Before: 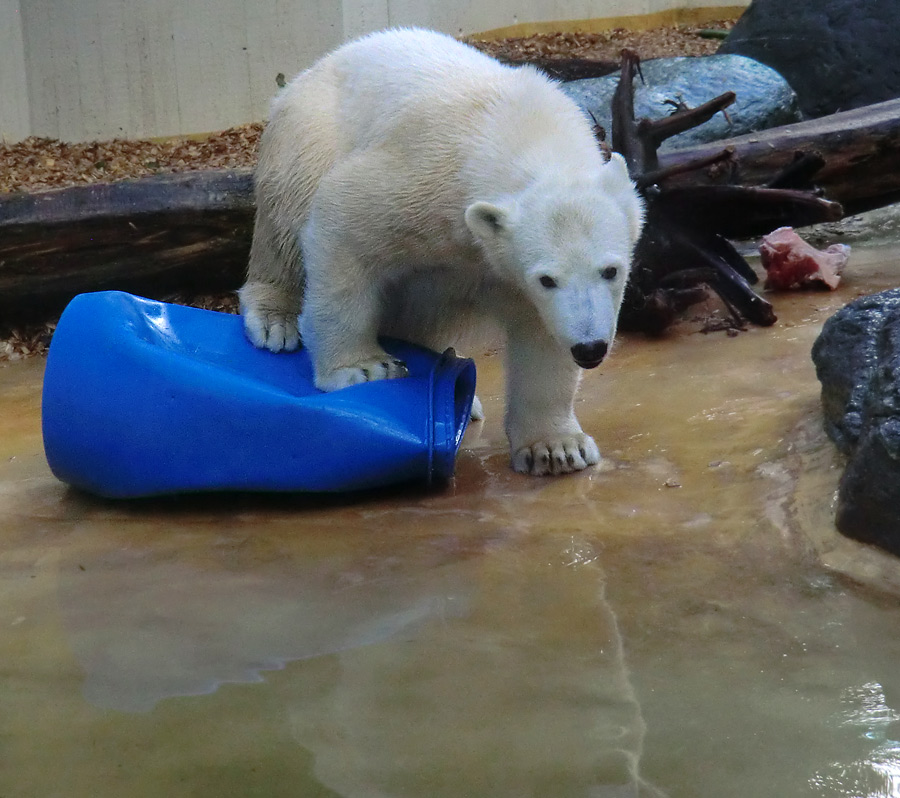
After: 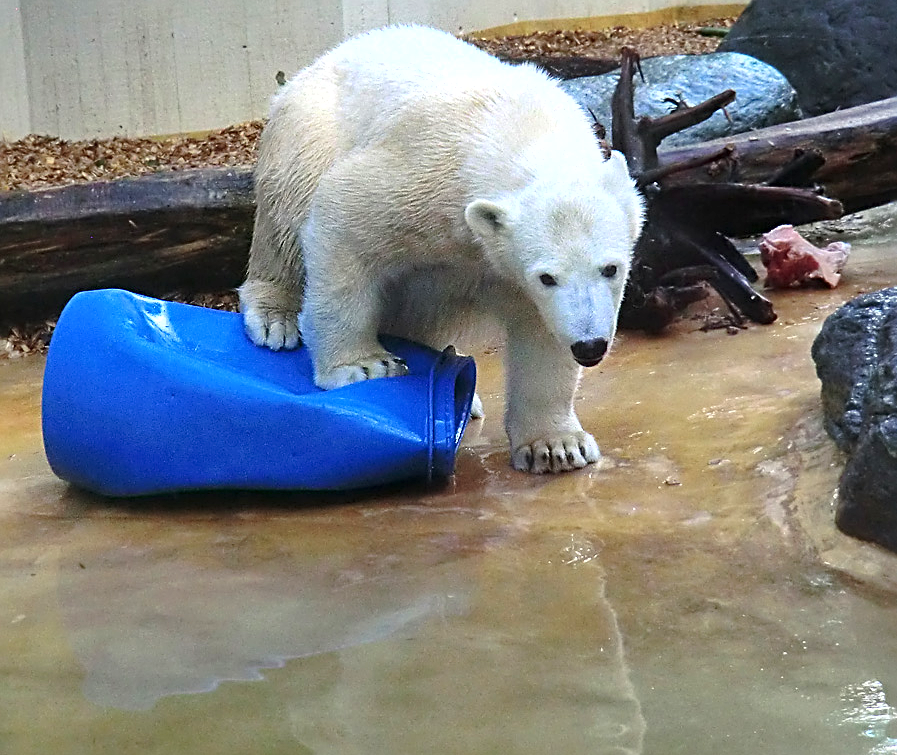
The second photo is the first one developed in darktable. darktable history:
local contrast: mode bilateral grid, contrast 9, coarseness 25, detail 115%, midtone range 0.2
crop: top 0.259%, right 0.264%, bottom 5.008%
shadows and highlights: shadows 37.26, highlights -27.57, soften with gaussian
exposure: exposure 0.794 EV, compensate highlight preservation false
sharpen: radius 2.537, amount 0.627
